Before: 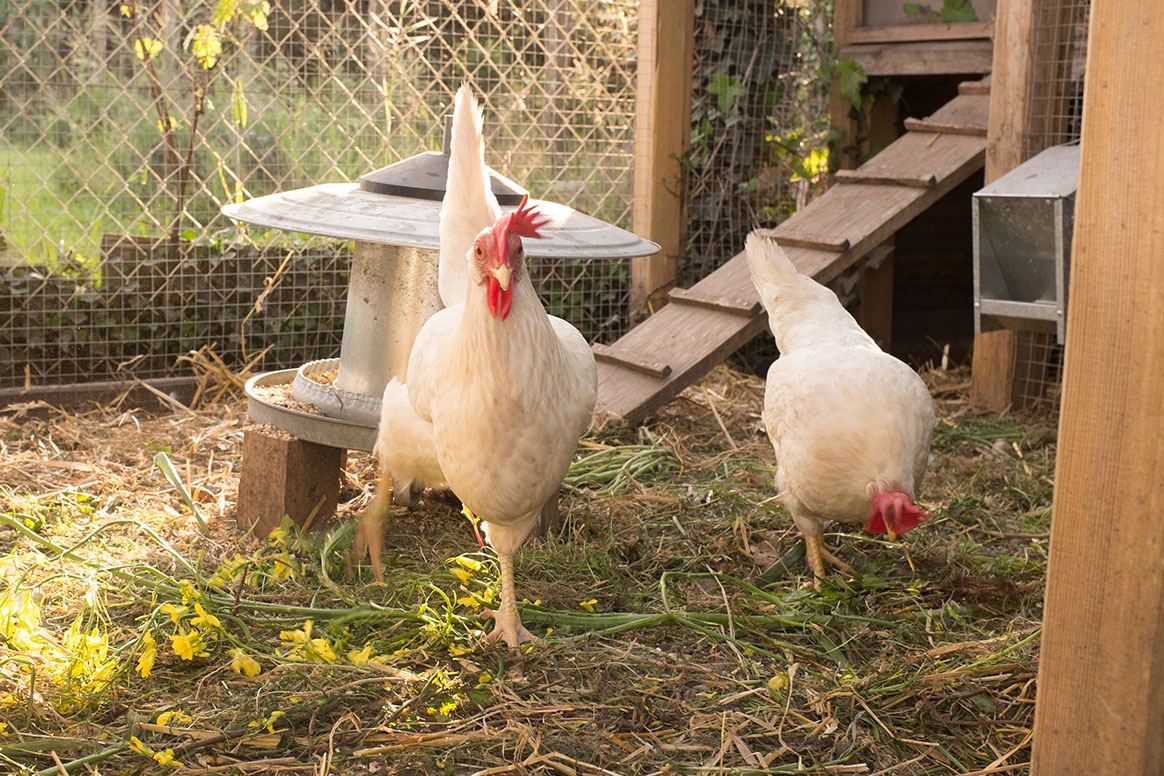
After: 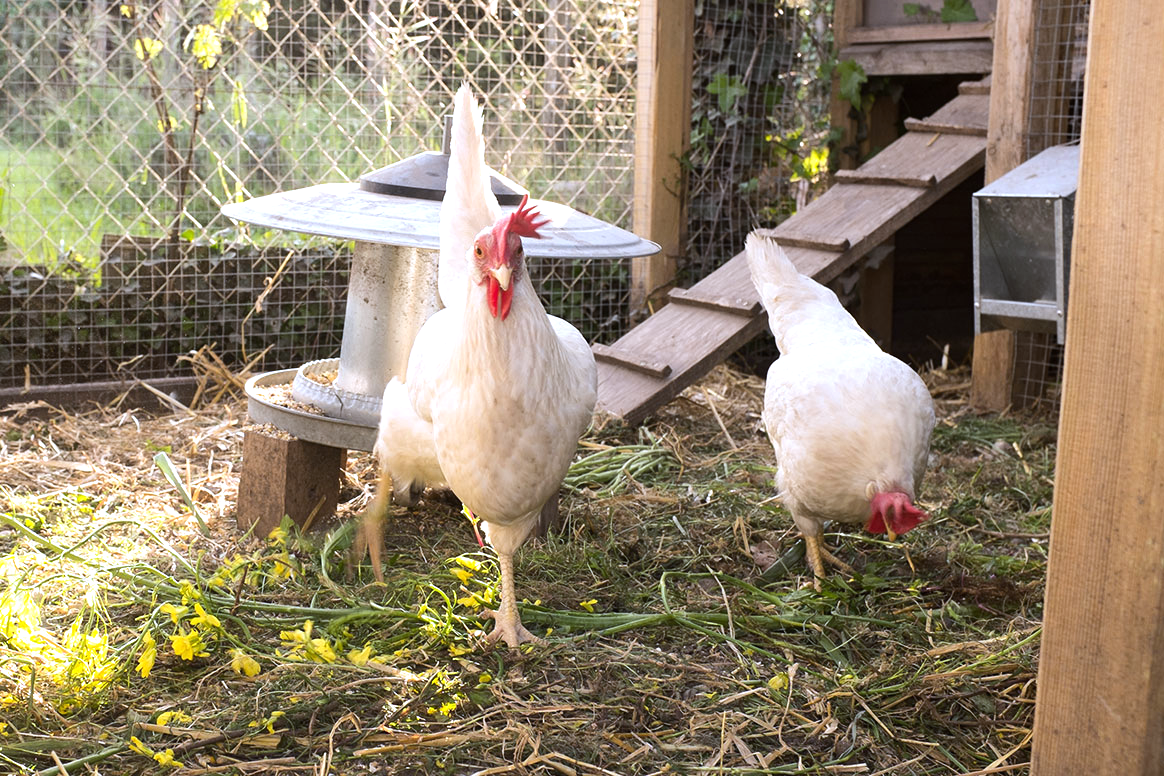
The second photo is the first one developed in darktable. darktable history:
tone equalizer: -8 EV -0.417 EV, -7 EV -0.389 EV, -6 EV -0.333 EV, -5 EV -0.222 EV, -3 EV 0.222 EV, -2 EV 0.333 EV, -1 EV 0.389 EV, +0 EV 0.417 EV, edges refinement/feathering 500, mask exposure compensation -1.57 EV, preserve details no
white balance: red 0.948, green 1.02, blue 1.176
